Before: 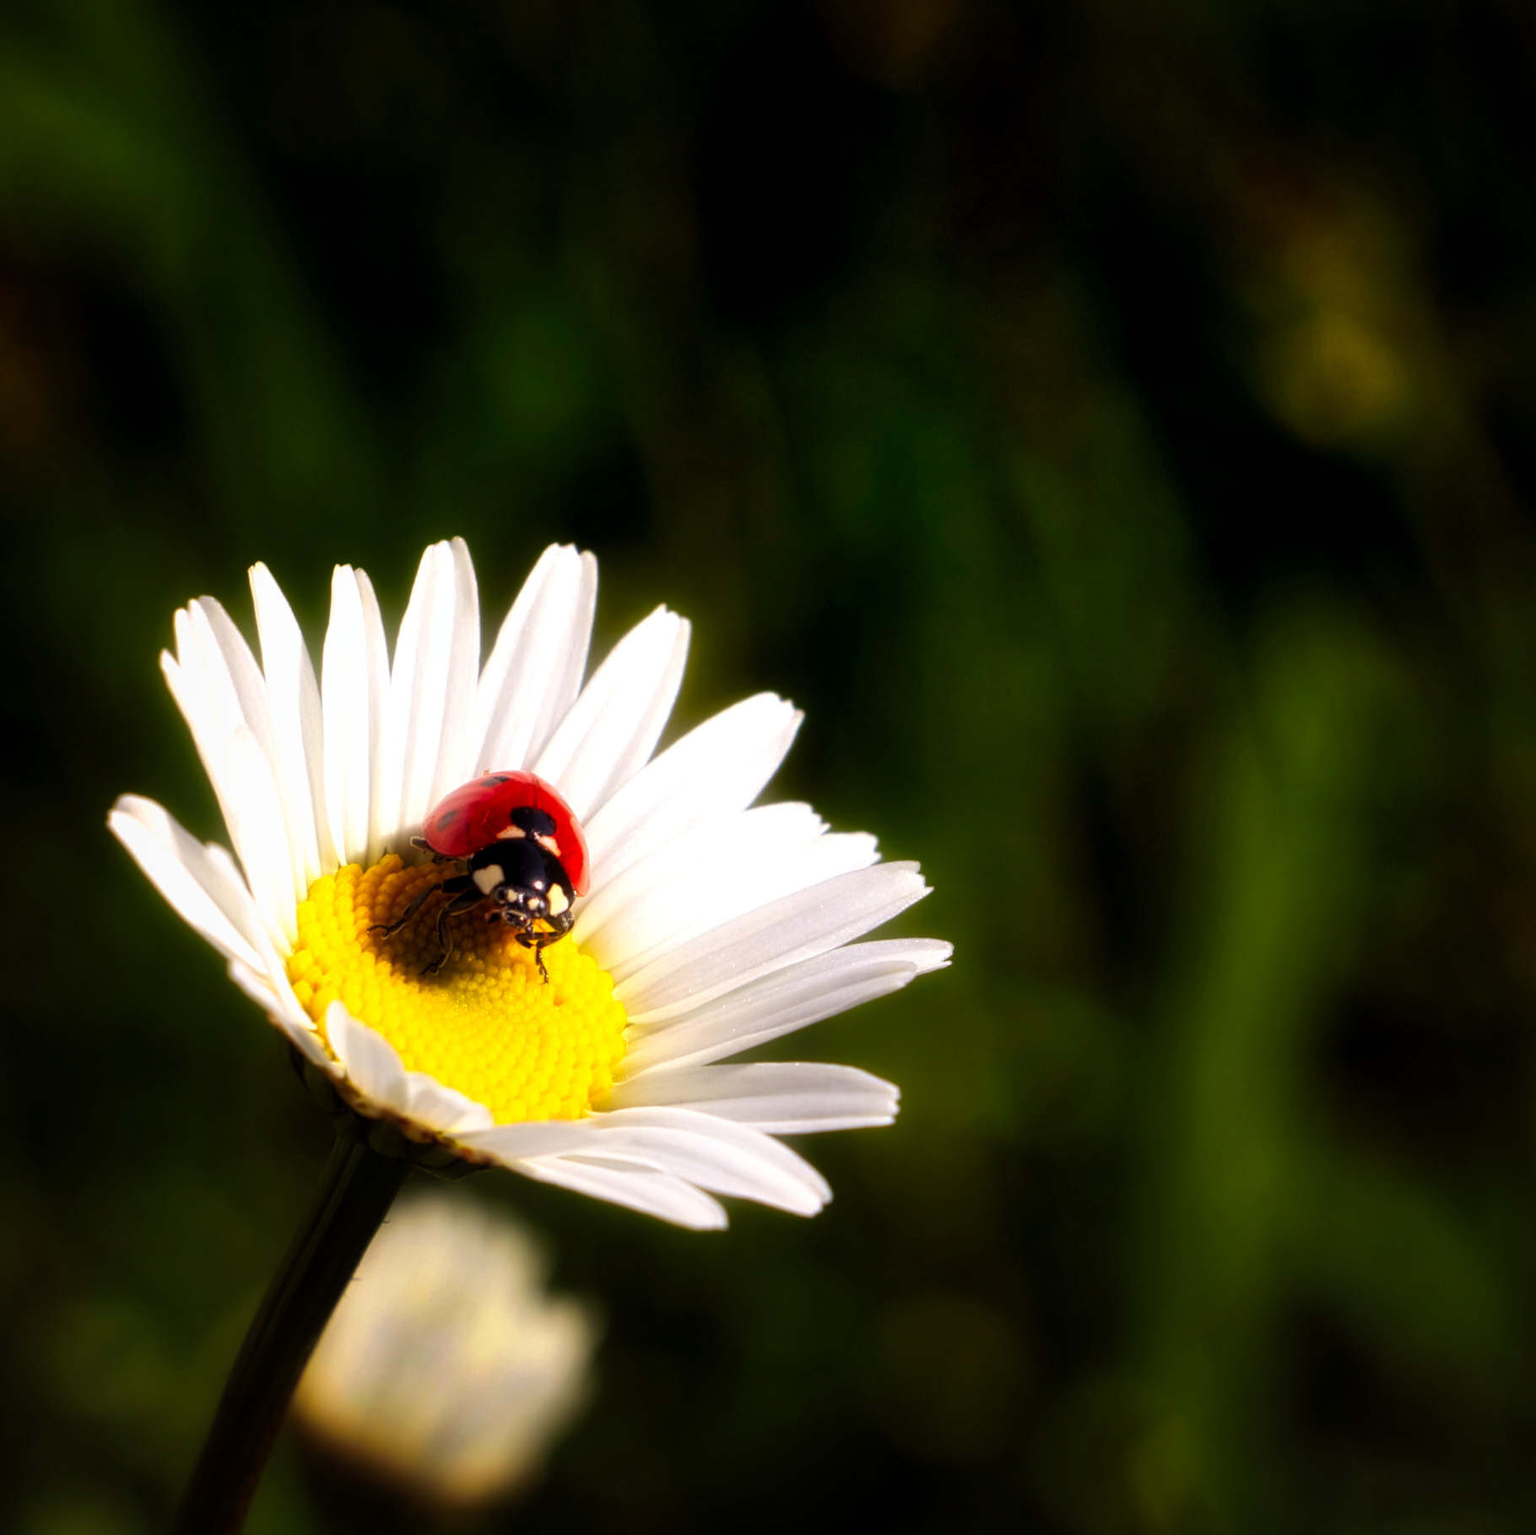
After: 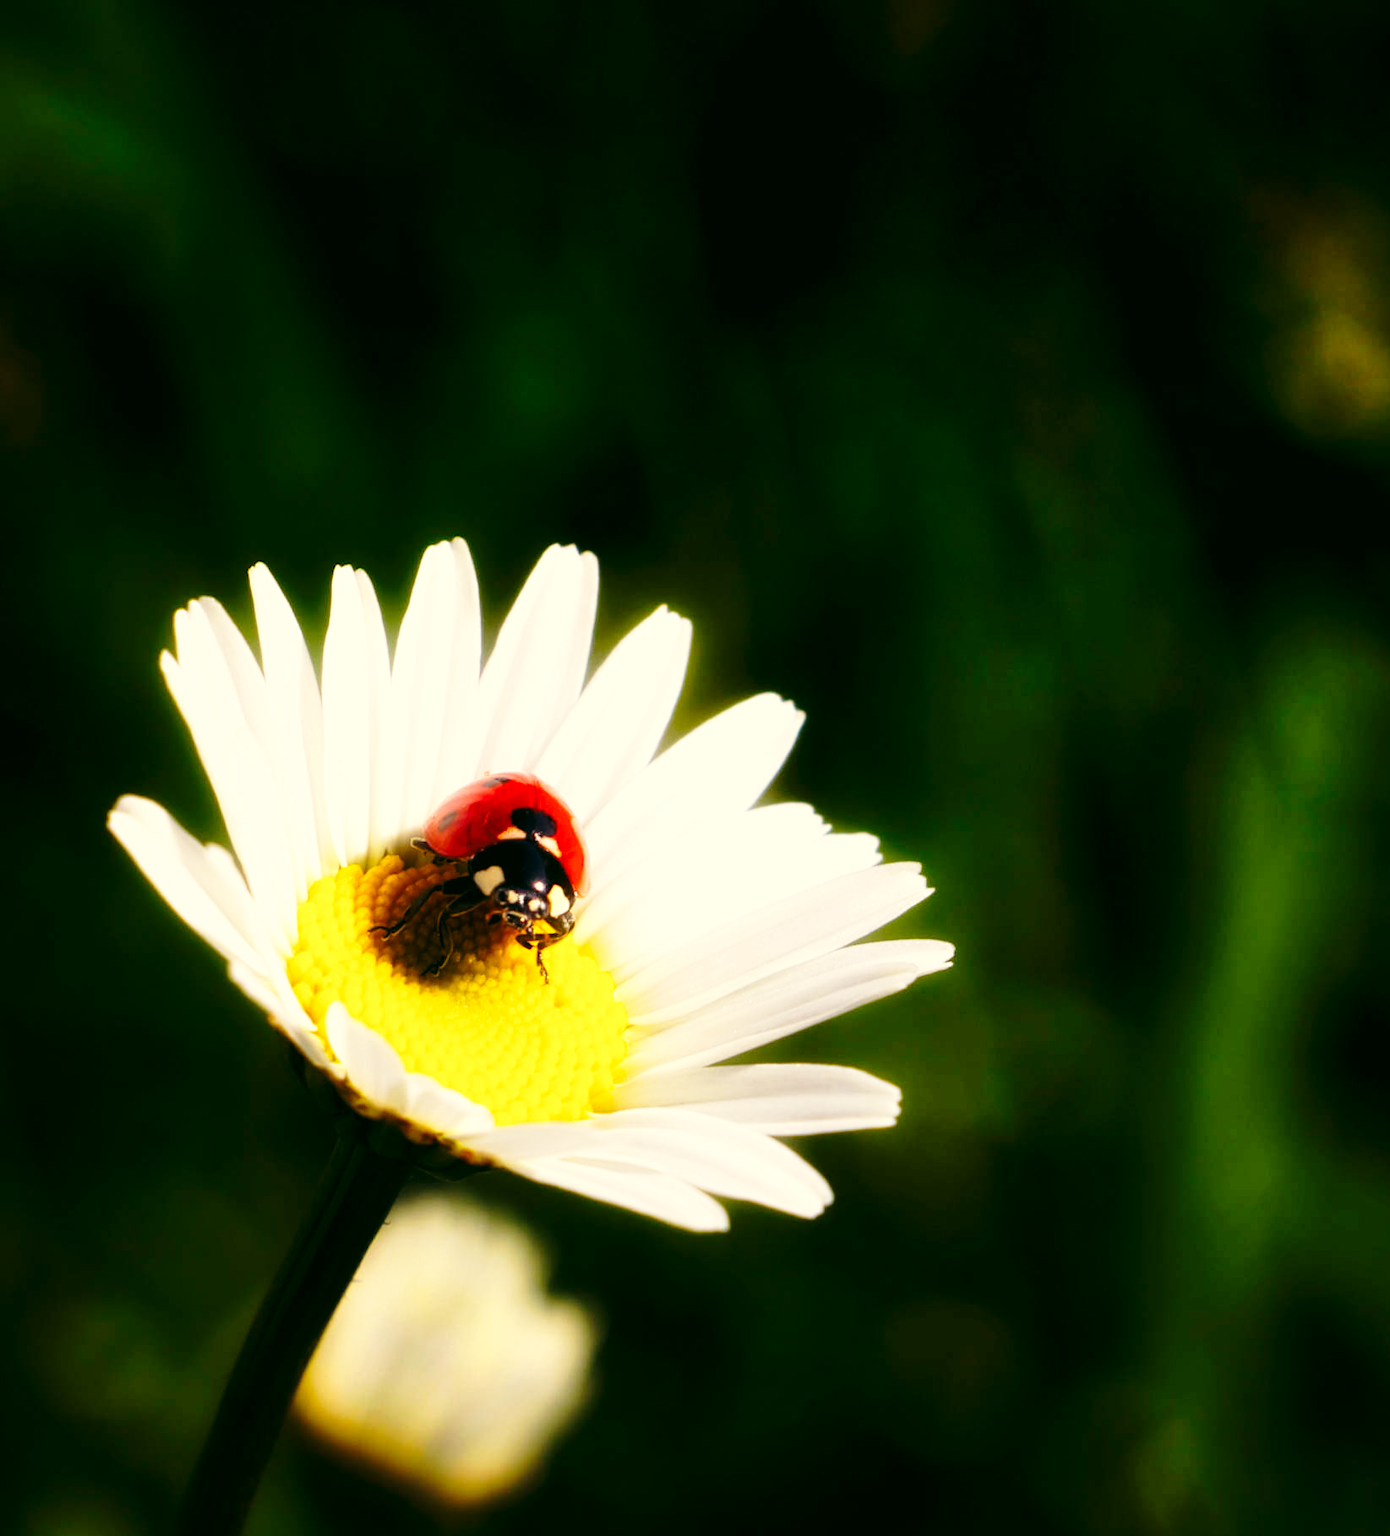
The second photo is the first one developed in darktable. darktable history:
crop: right 9.509%, bottom 0.031%
color correction: highlights a* -0.482, highlights b* 9.48, shadows a* -9.48, shadows b* 0.803
base curve: curves: ch0 [(0, 0) (0.028, 0.03) (0.121, 0.232) (0.46, 0.748) (0.859, 0.968) (1, 1)], preserve colors none
